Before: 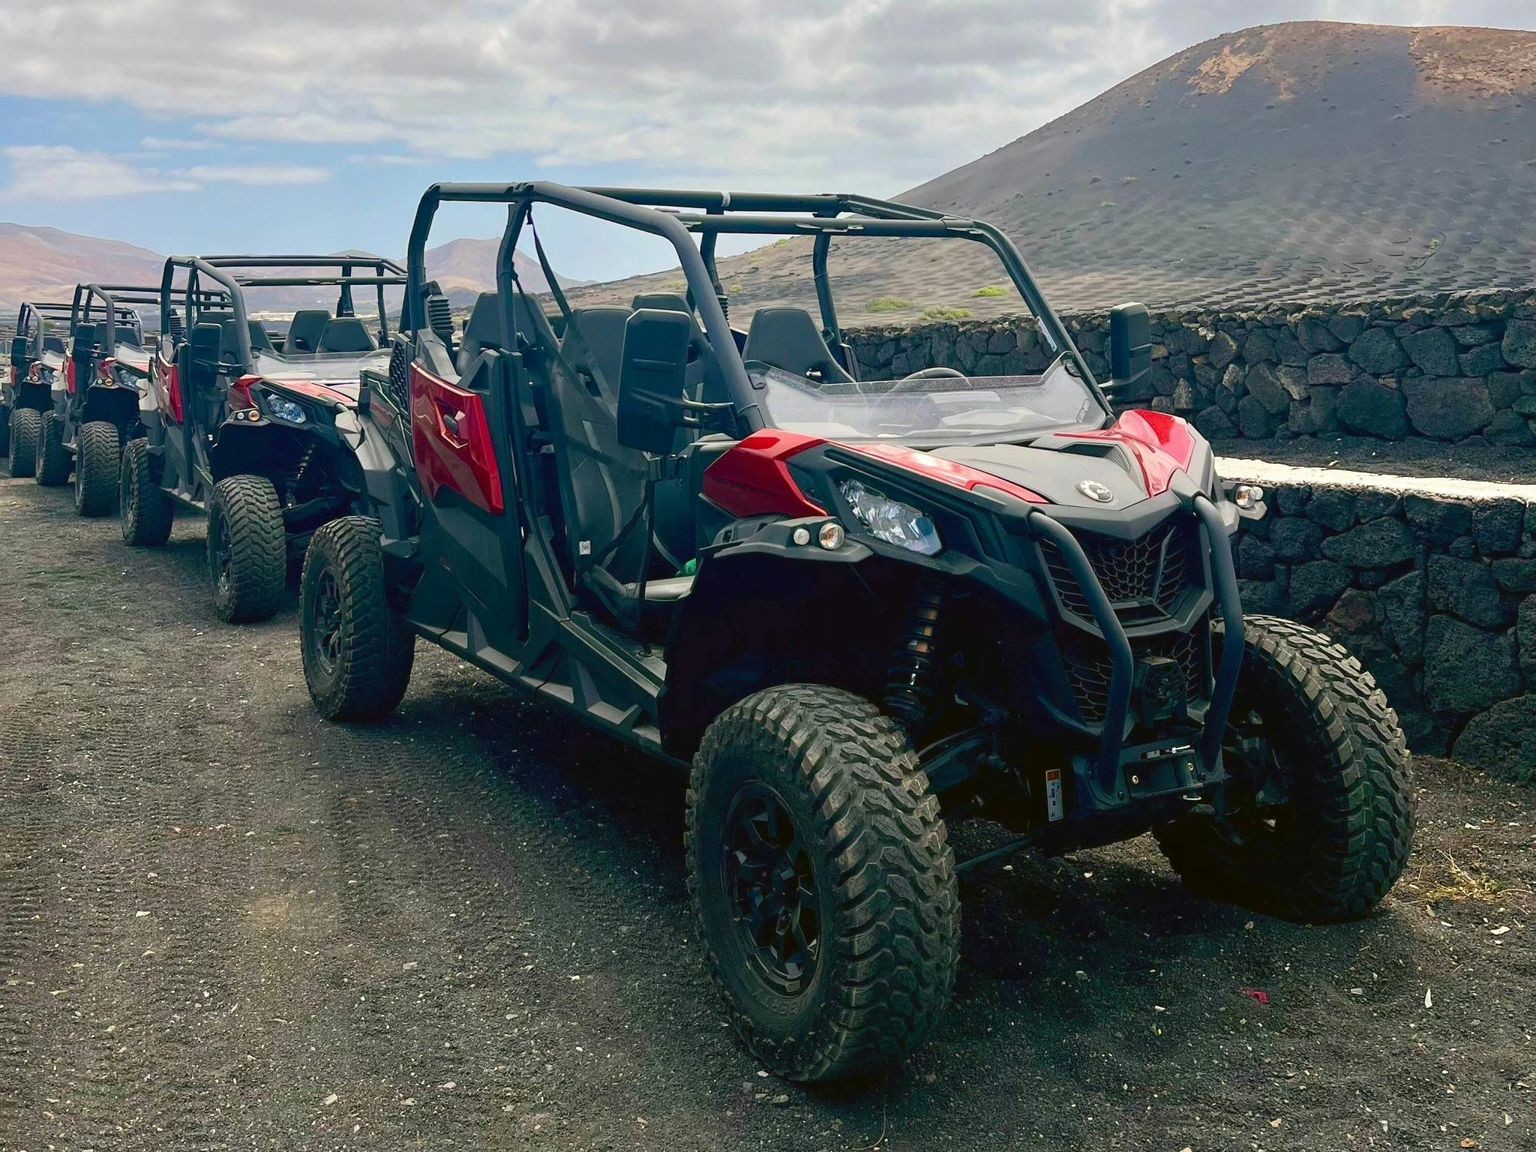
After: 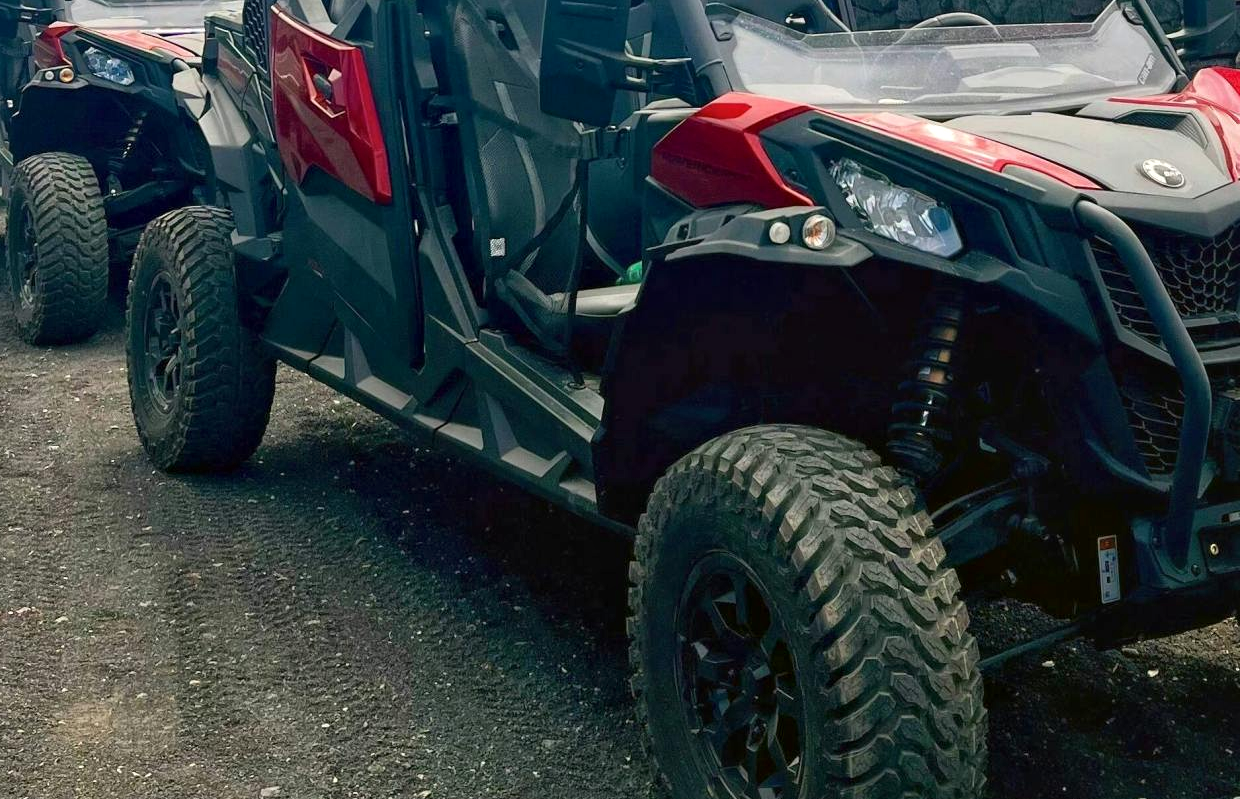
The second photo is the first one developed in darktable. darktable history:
crop: left 13.242%, top 31.113%, right 24.616%, bottom 15.577%
tone equalizer: edges refinement/feathering 500, mask exposure compensation -1.57 EV, preserve details no
local contrast: mode bilateral grid, contrast 19, coarseness 51, detail 133%, midtone range 0.2
